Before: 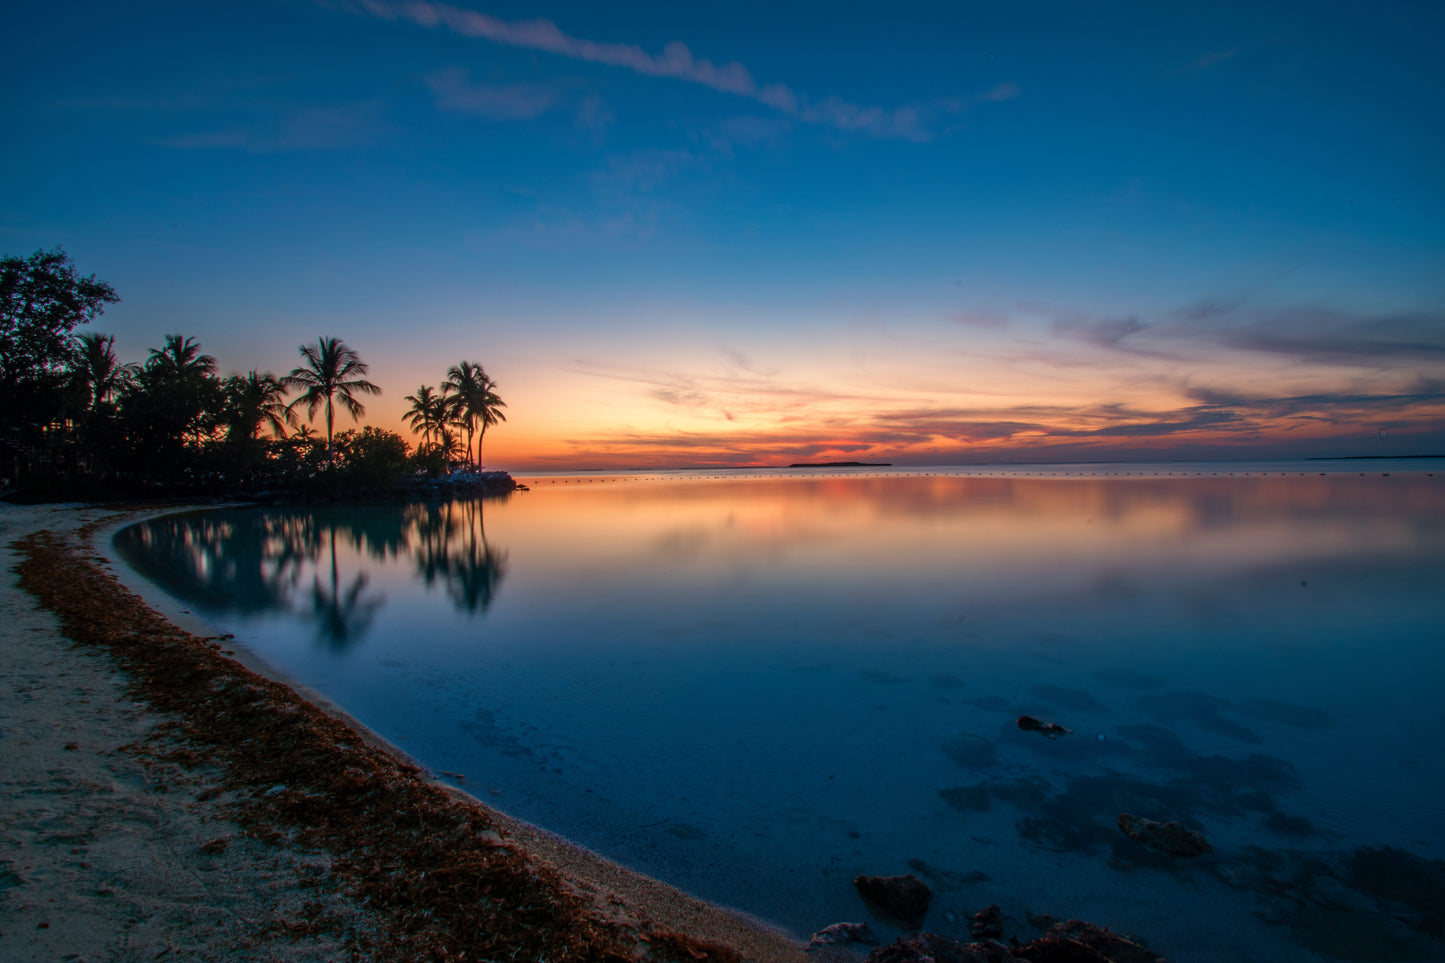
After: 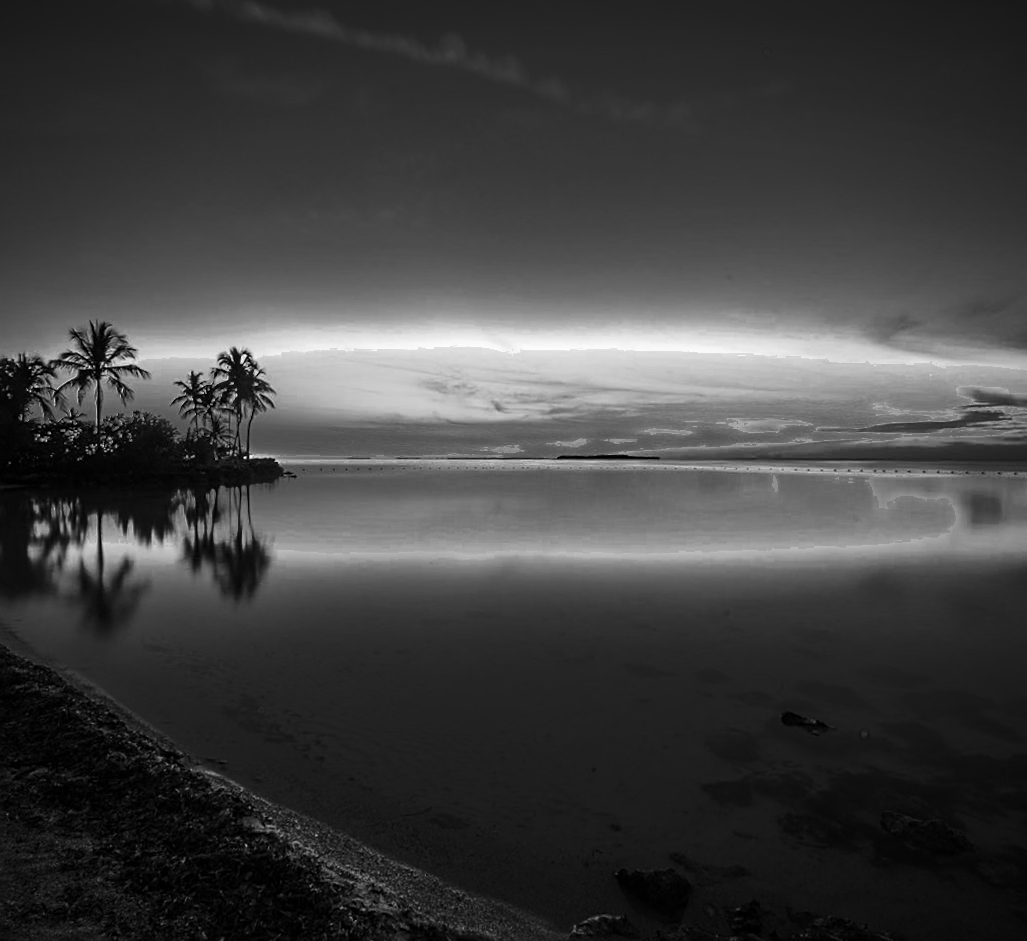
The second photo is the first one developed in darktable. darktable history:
rotate and perspective: rotation -2.29°, automatic cropping off
color balance rgb: shadows lift › chroma 7.23%, shadows lift › hue 246.48°, highlights gain › chroma 5.38%, highlights gain › hue 196.93°, white fulcrum 1 EV
vignetting: fall-off radius 60.92%
color correction: highlights a* 17.03, highlights b* 0.205, shadows a* -15.38, shadows b* -14.56, saturation 1.5
color zones: curves: ch0 [(0.002, 0.429) (0.121, 0.212) (0.198, 0.113) (0.276, 0.344) (0.331, 0.541) (0.41, 0.56) (0.482, 0.289) (0.619, 0.227) (0.721, 0.18) (0.821, 0.435) (0.928, 0.555) (1, 0.587)]; ch1 [(0, 0) (0.143, 0) (0.286, 0) (0.429, 0) (0.571, 0) (0.714, 0) (0.857, 0)]
crop and rotate: angle -3.27°, left 14.277%, top 0.028%, right 10.766%, bottom 0.028%
sharpen: on, module defaults
base curve: curves: ch0 [(0, 0) (0.028, 0.03) (0.121, 0.232) (0.46, 0.748) (0.859, 0.968) (1, 1)], preserve colors none
